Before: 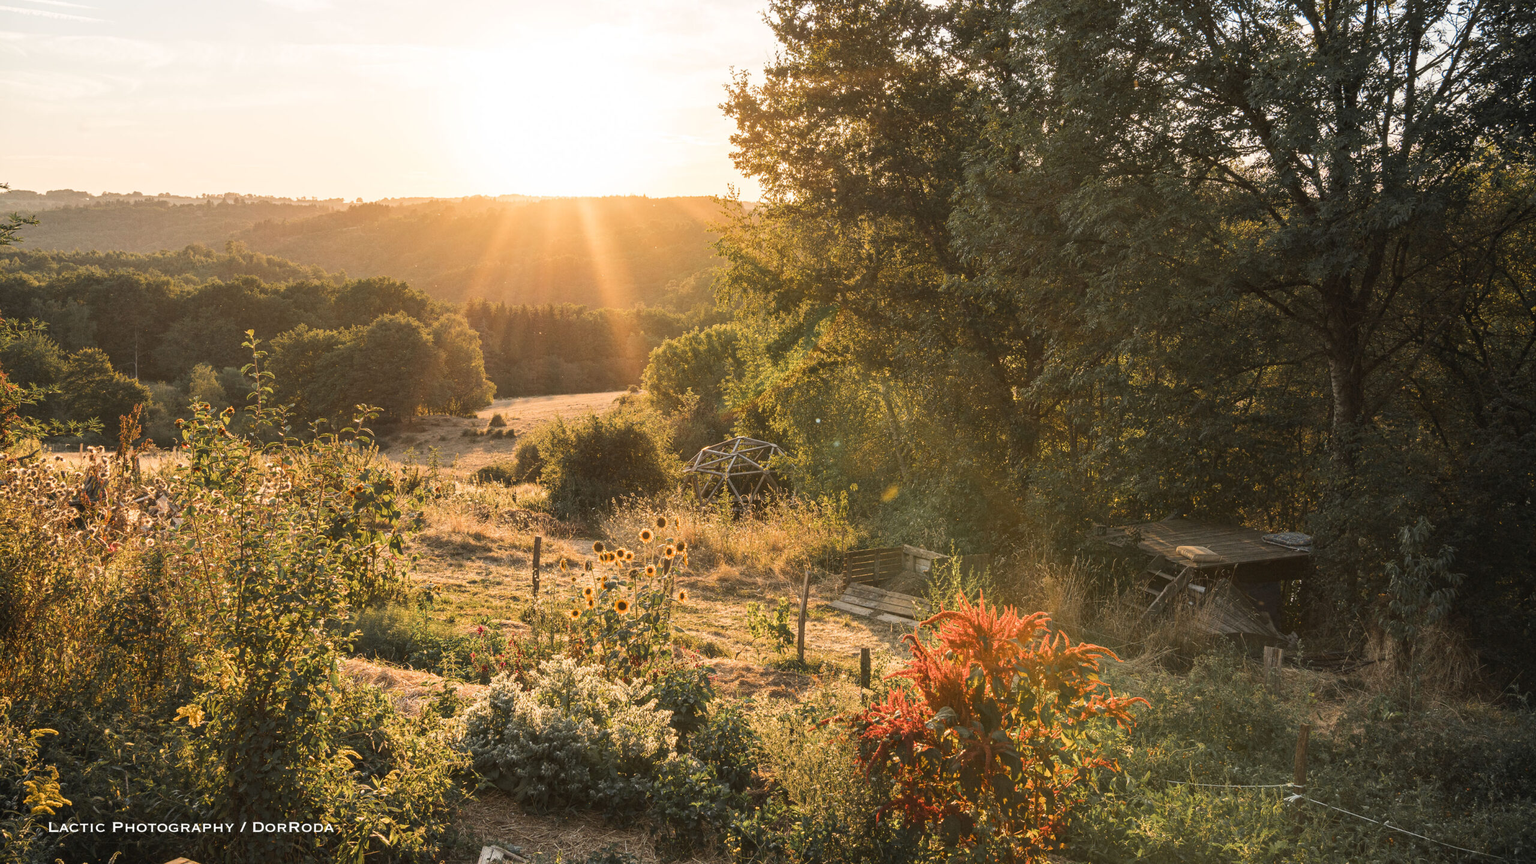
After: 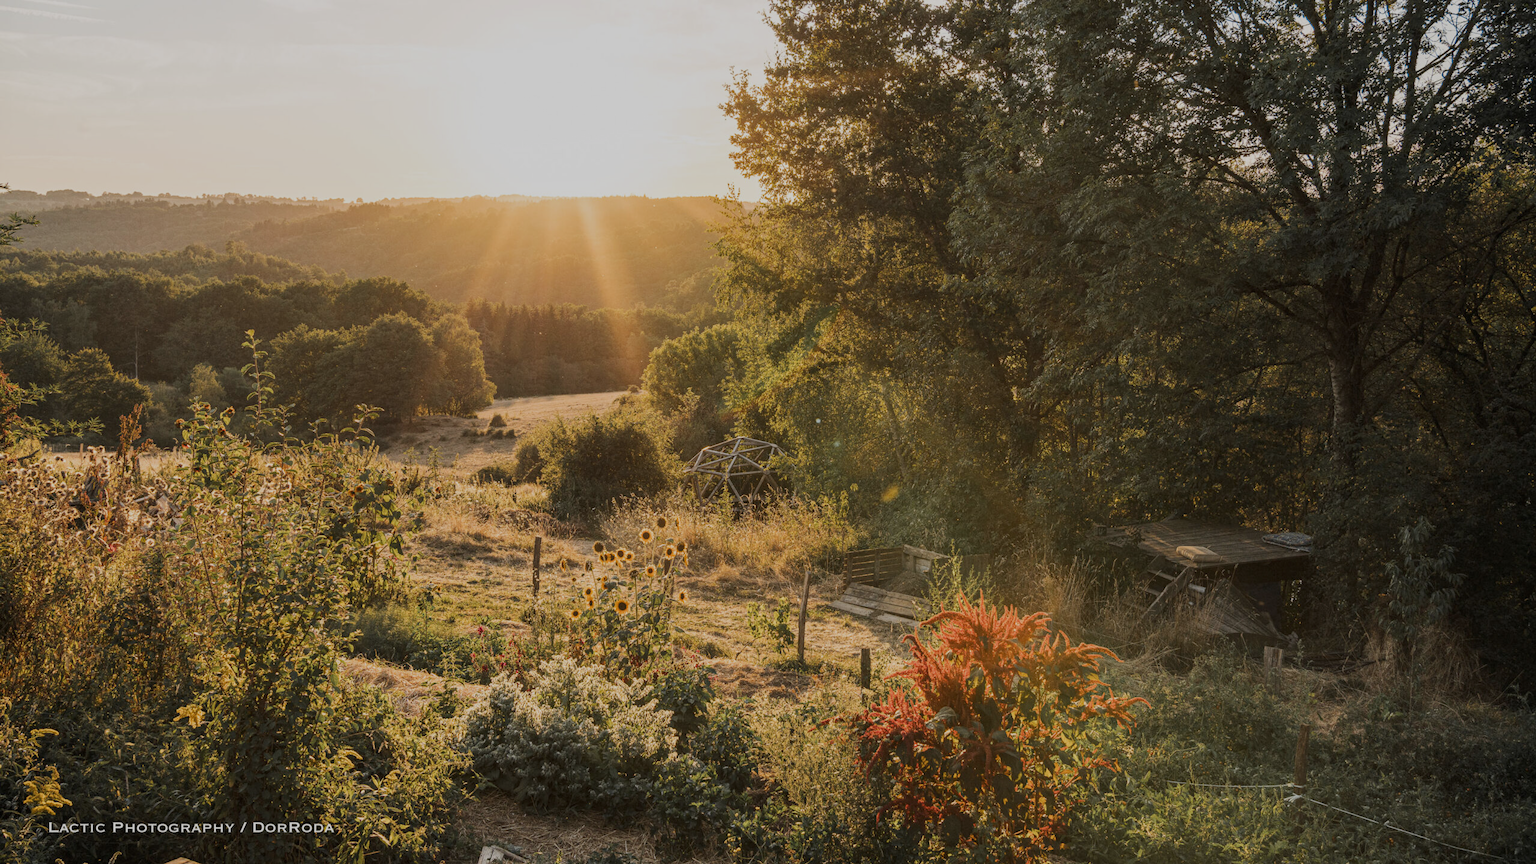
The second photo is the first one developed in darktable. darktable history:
local contrast: highlights 100%, shadows 98%, detail 119%, midtone range 0.2
base curve: curves: ch0 [(0, 0) (0.235, 0.266) (0.503, 0.496) (0.786, 0.72) (1, 1)], preserve colors none
exposure: black level correction 0, exposure -0.71 EV, compensate highlight preservation false
